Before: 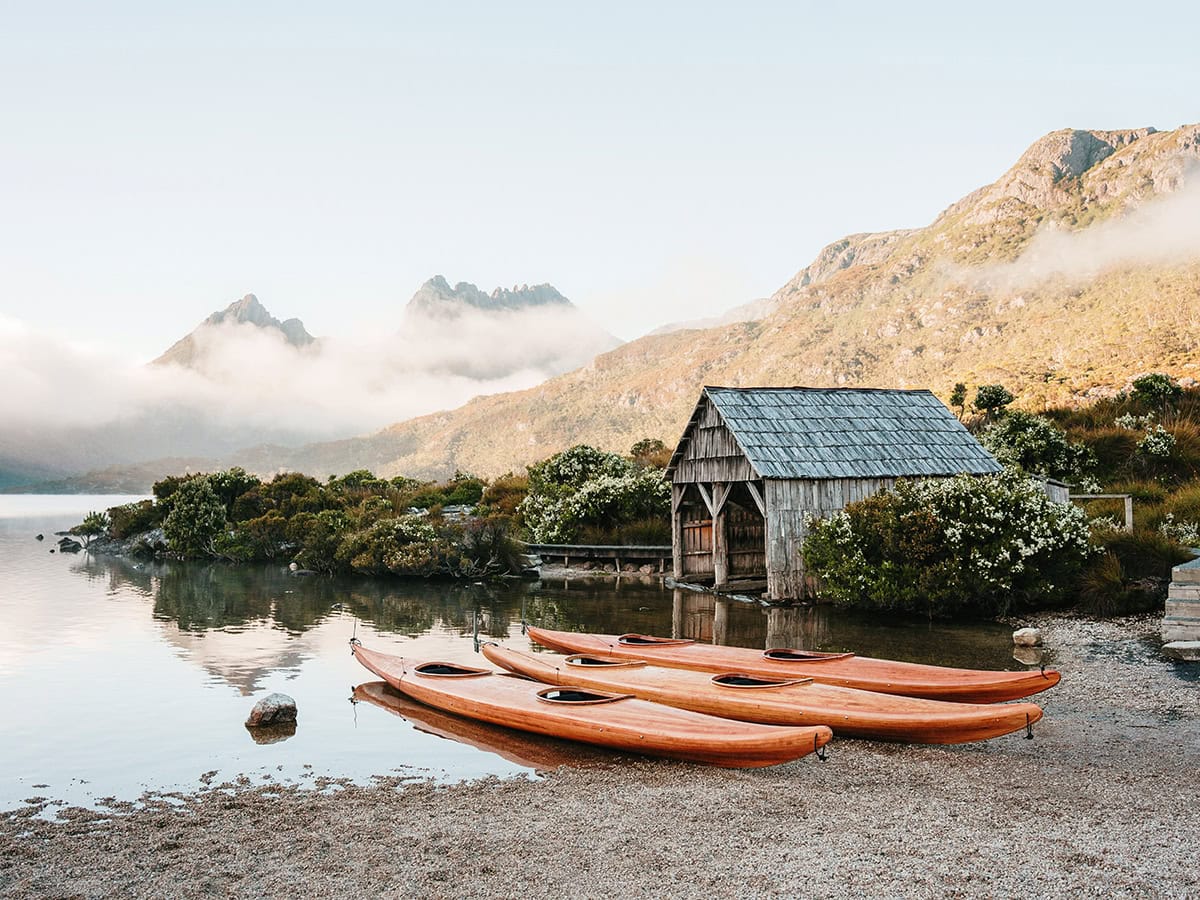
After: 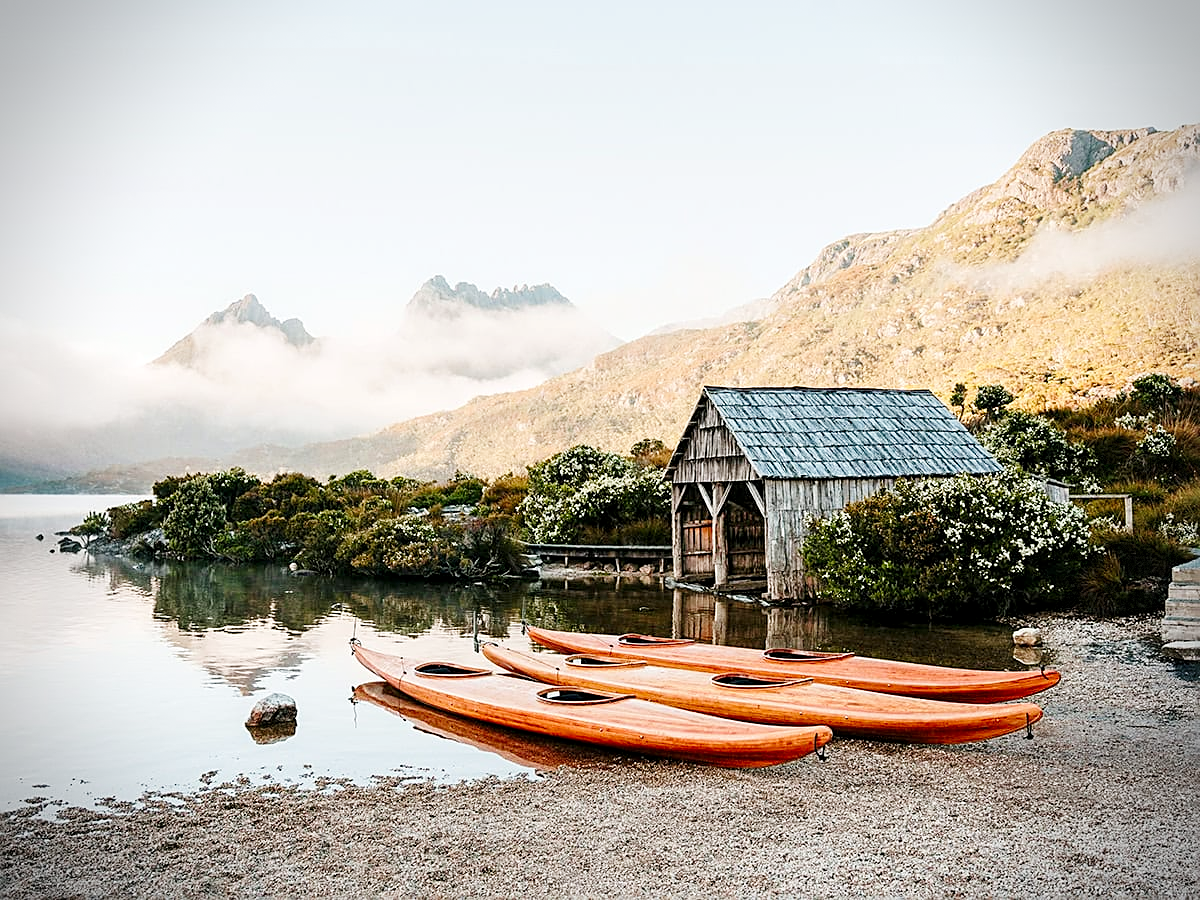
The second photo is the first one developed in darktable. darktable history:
local contrast: highlights 100%, shadows 101%, detail 120%, midtone range 0.2
sharpen: on, module defaults
contrast brightness saturation: contrast 0.036, saturation 0.159
tone curve: curves: ch0 [(0, 0) (0.004, 0.001) (0.133, 0.112) (0.325, 0.362) (0.832, 0.893) (1, 1)], preserve colors none
vignetting: dithering 8-bit output
